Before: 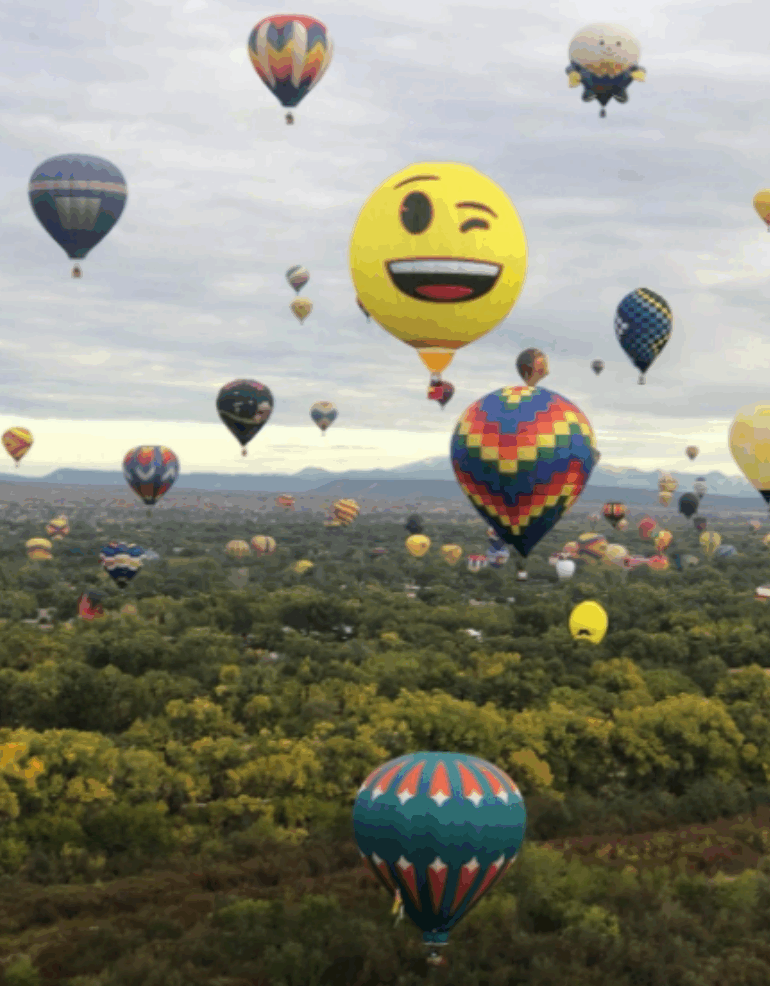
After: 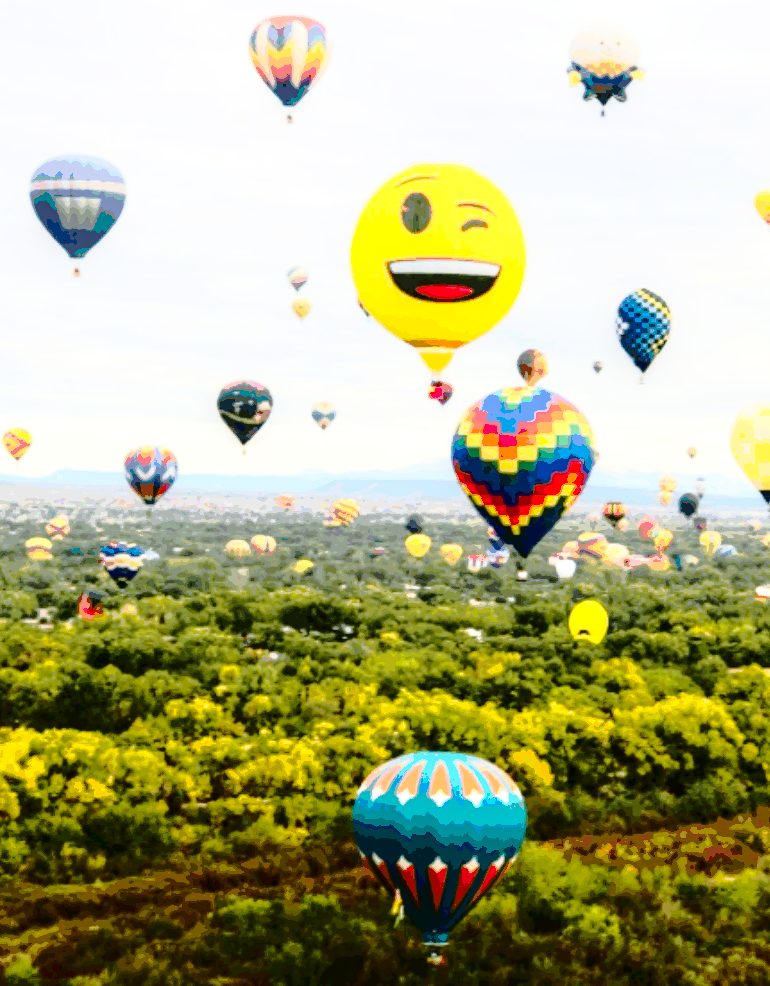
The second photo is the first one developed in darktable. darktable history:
local contrast: shadows 95%, midtone range 0.493
tone curve: curves: ch0 [(0, 0.039) (0.194, 0.159) (0.469, 0.544) (0.693, 0.77) (0.751, 0.871) (1, 1)]; ch1 [(0, 0) (0.508, 0.506) (0.547, 0.563) (0.592, 0.631) (0.715, 0.706) (1, 1)]; ch2 [(0, 0) (0.243, 0.175) (0.362, 0.301) (0.492, 0.515) (0.544, 0.557) (0.595, 0.612) (0.631, 0.641) (1, 1)], color space Lab, linked channels, preserve colors none
base curve: curves: ch0 [(0, 0) (0.032, 0.037) (0.105, 0.228) (0.435, 0.76) (0.856, 0.983) (1, 1)], preserve colors none
levels: levels [0.018, 0.493, 1]
exposure: compensate exposure bias true, compensate highlight preservation false
color balance rgb: perceptual saturation grading › global saturation 30.091%
contrast brightness saturation: contrast 0.119, brightness -0.121, saturation 0.201
